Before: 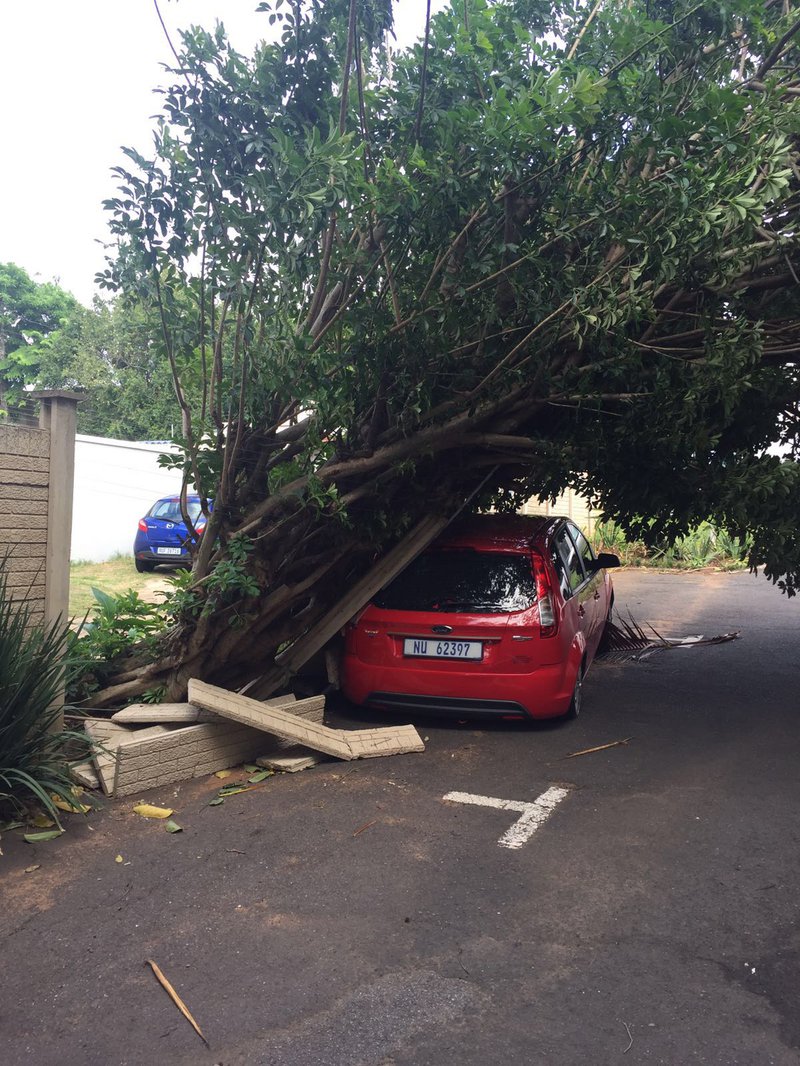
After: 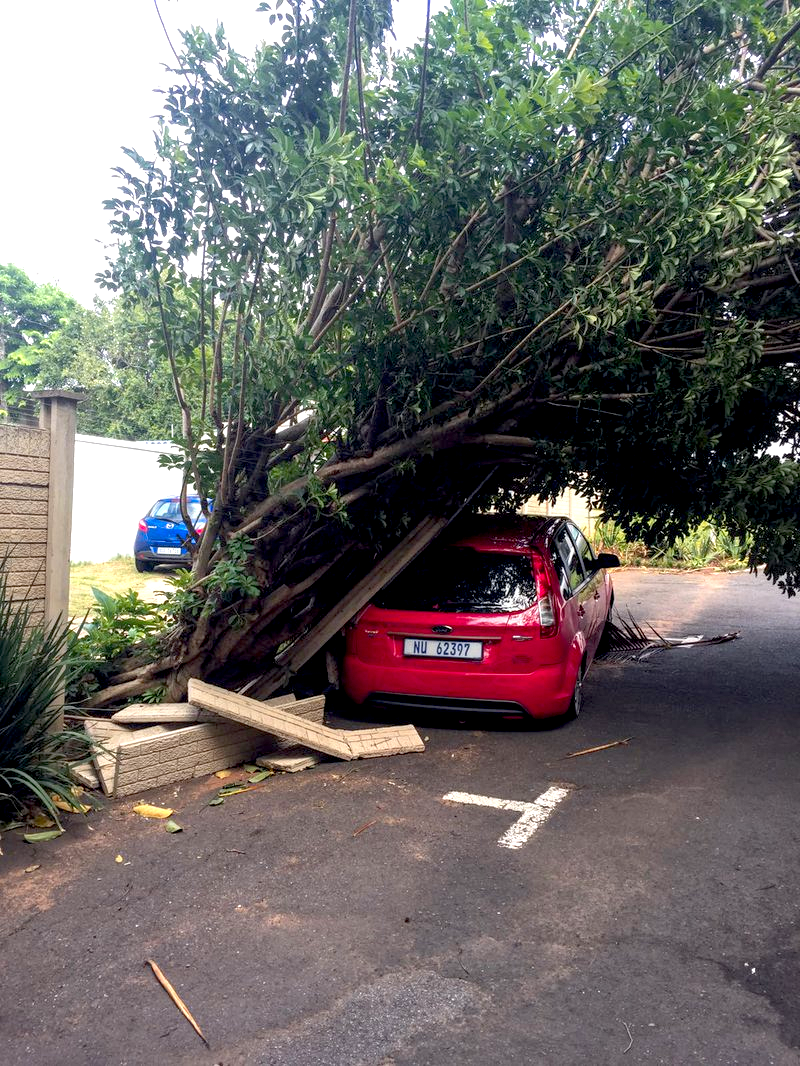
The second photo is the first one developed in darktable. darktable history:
local contrast: on, module defaults
exposure: black level correction 0.012, exposure 0.698 EV, compensate highlight preservation false
color zones: curves: ch1 [(0.239, 0.552) (0.75, 0.5)]; ch2 [(0.25, 0.462) (0.749, 0.457)]
